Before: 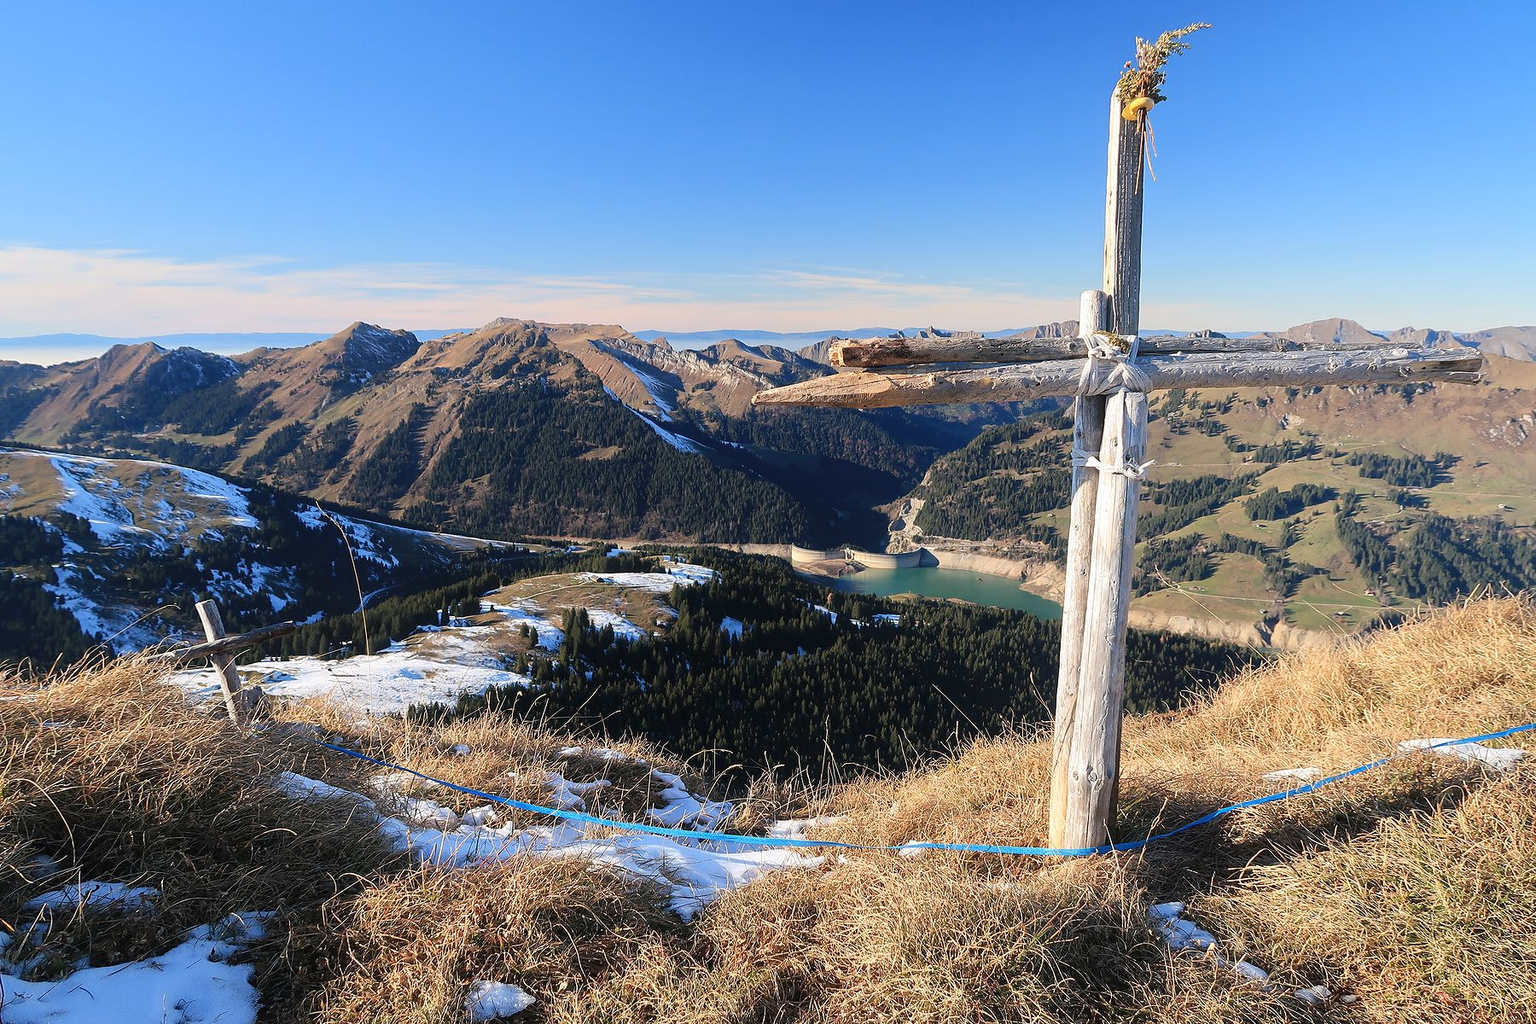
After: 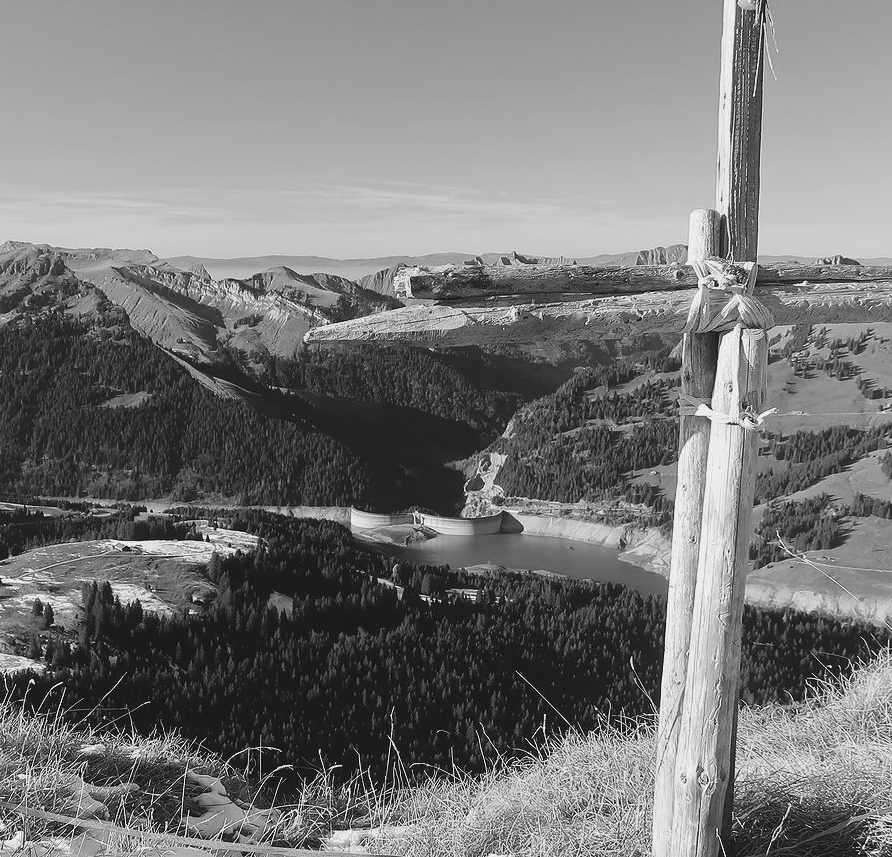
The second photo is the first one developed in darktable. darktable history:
tone equalizer: on, module defaults
crop: left 32.075%, top 10.976%, right 18.355%, bottom 17.596%
color balance rgb: shadows lift › luminance 1%, shadows lift › chroma 0.2%, shadows lift › hue 20°, power › luminance 1%, power › chroma 0.4%, power › hue 34°, highlights gain › luminance 0.8%, highlights gain › chroma 0.4%, highlights gain › hue 44°, global offset › chroma 0.4%, global offset › hue 34°, white fulcrum 0.08 EV, linear chroma grading › shadows -7%, linear chroma grading › highlights -7%, linear chroma grading › global chroma -10%, linear chroma grading › mid-tones -8%, perceptual saturation grading › global saturation -28%, perceptual saturation grading › highlights -20%, perceptual saturation grading › mid-tones -24%, perceptual saturation grading › shadows -24%, perceptual brilliance grading › global brilliance -1%, perceptual brilliance grading › highlights -1%, perceptual brilliance grading › mid-tones -1%, perceptual brilliance grading › shadows -1%, global vibrance -17%, contrast -6%
monochrome: a 1.94, b -0.638
